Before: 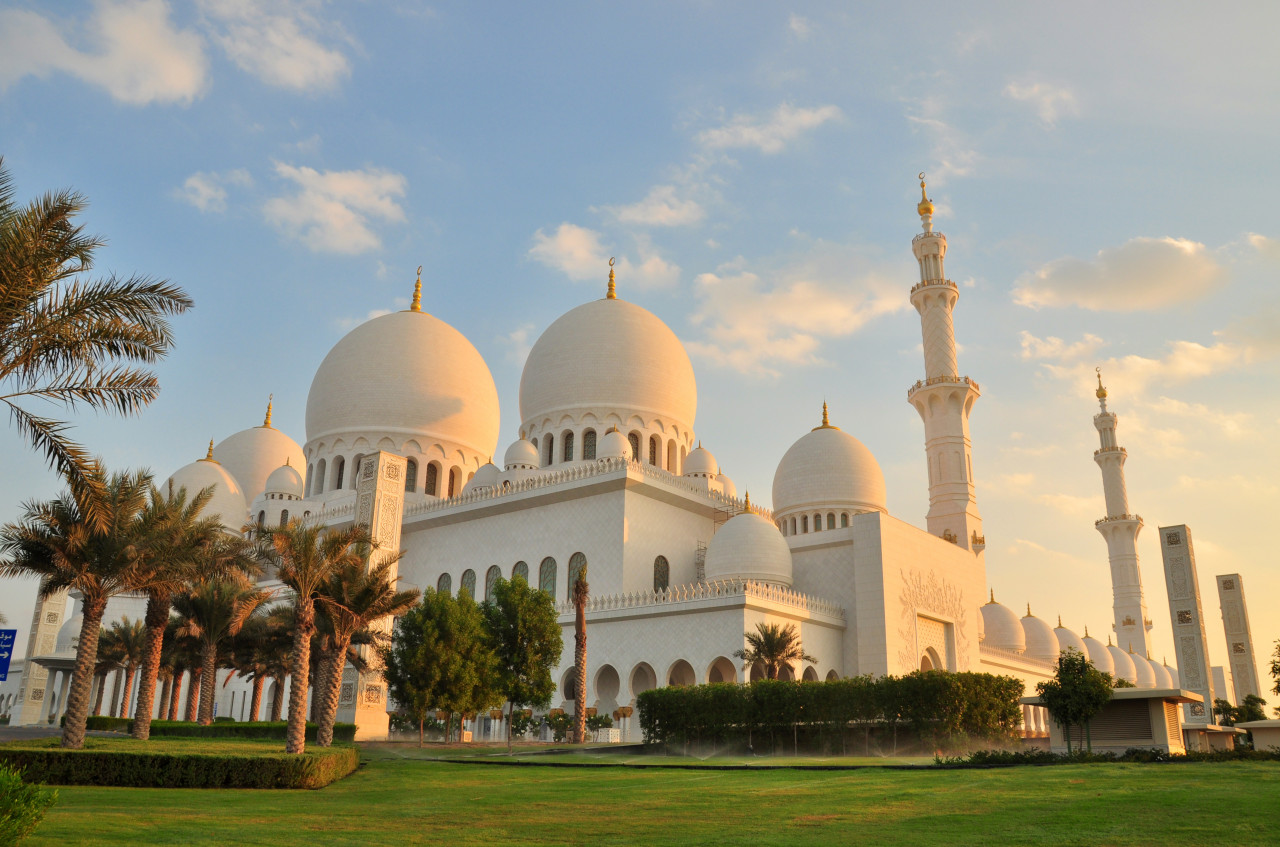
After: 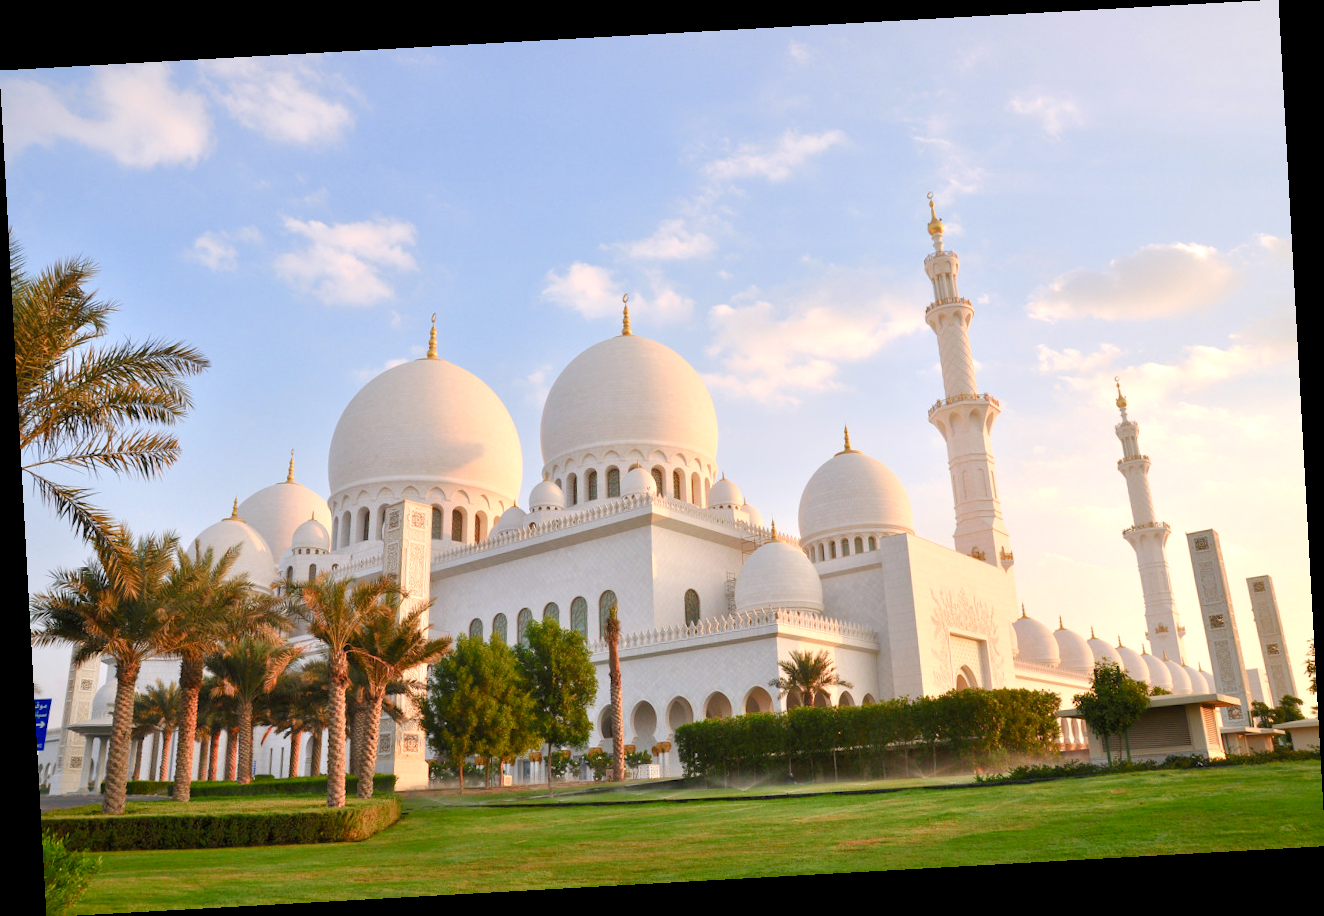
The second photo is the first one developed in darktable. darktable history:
white balance: red 1.004, blue 1.096
rotate and perspective: rotation -3.18°, automatic cropping off
color balance rgb: shadows lift › chroma 1%, shadows lift › hue 113°, highlights gain › chroma 0.2%, highlights gain › hue 333°, perceptual saturation grading › global saturation 20%, perceptual saturation grading › highlights -50%, perceptual saturation grading › shadows 25%, contrast -10%
exposure: exposure 0.722 EV, compensate highlight preservation false
